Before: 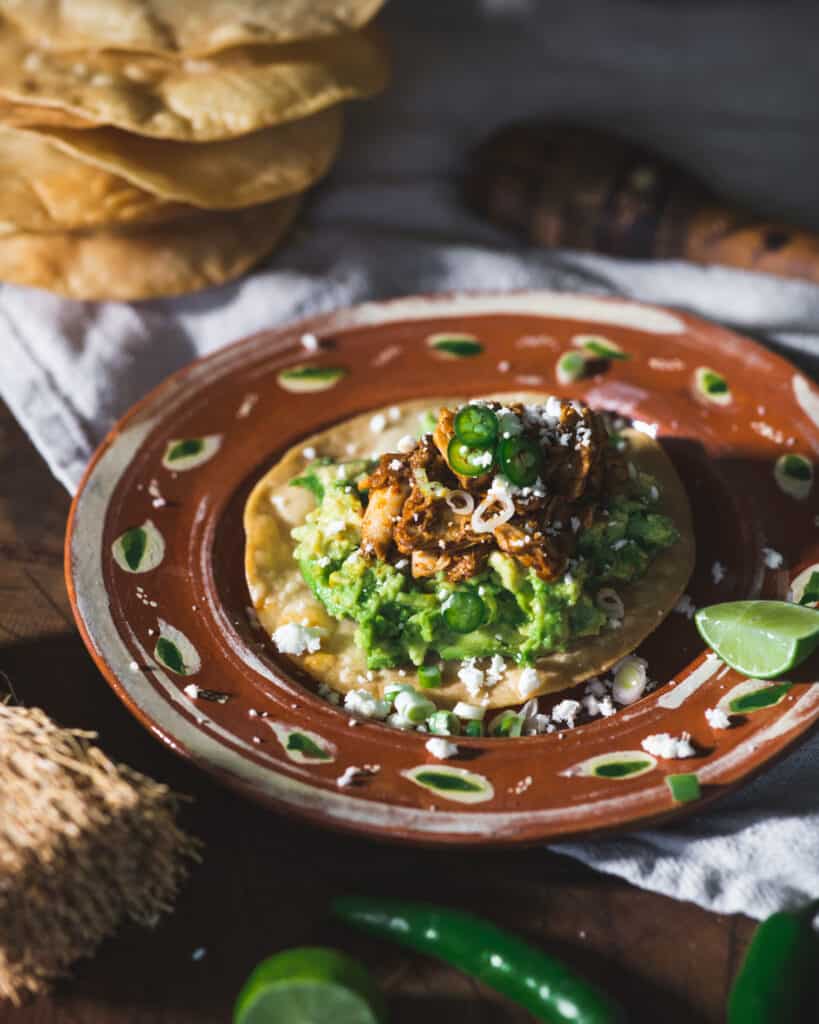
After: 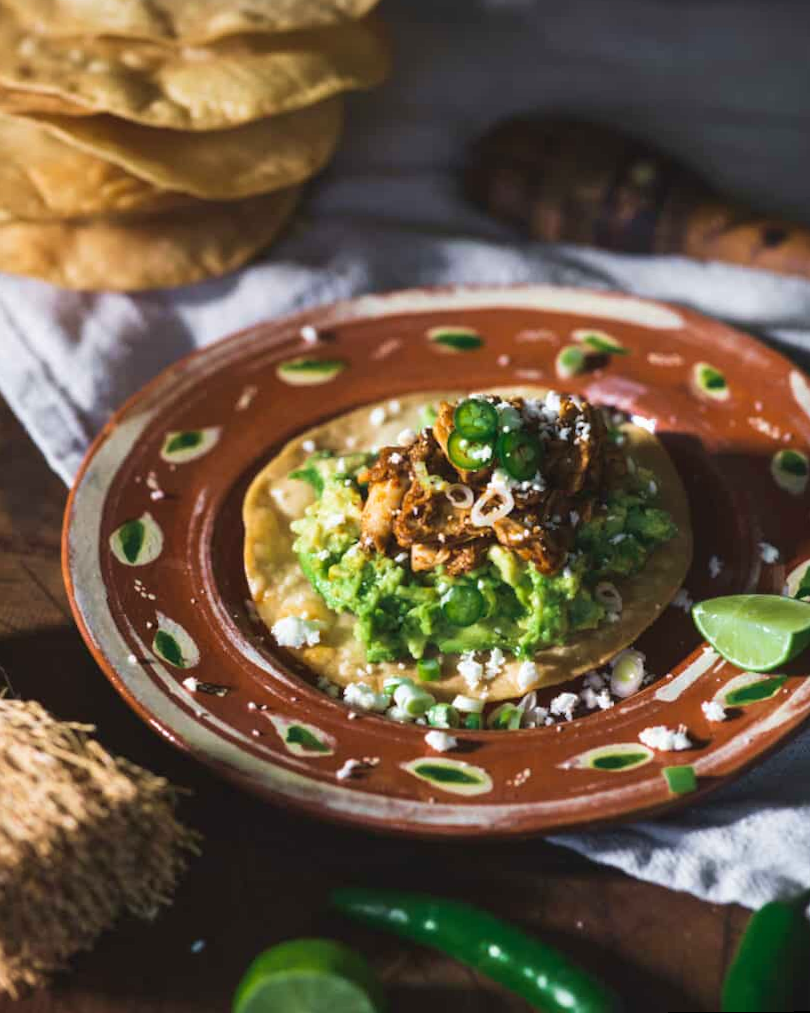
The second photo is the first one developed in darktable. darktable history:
levels: levels [0, 0.498, 1]
rotate and perspective: rotation 0.174°, lens shift (vertical) 0.013, lens shift (horizontal) 0.019, shear 0.001, automatic cropping original format, crop left 0.007, crop right 0.991, crop top 0.016, crop bottom 0.997
velvia: on, module defaults
